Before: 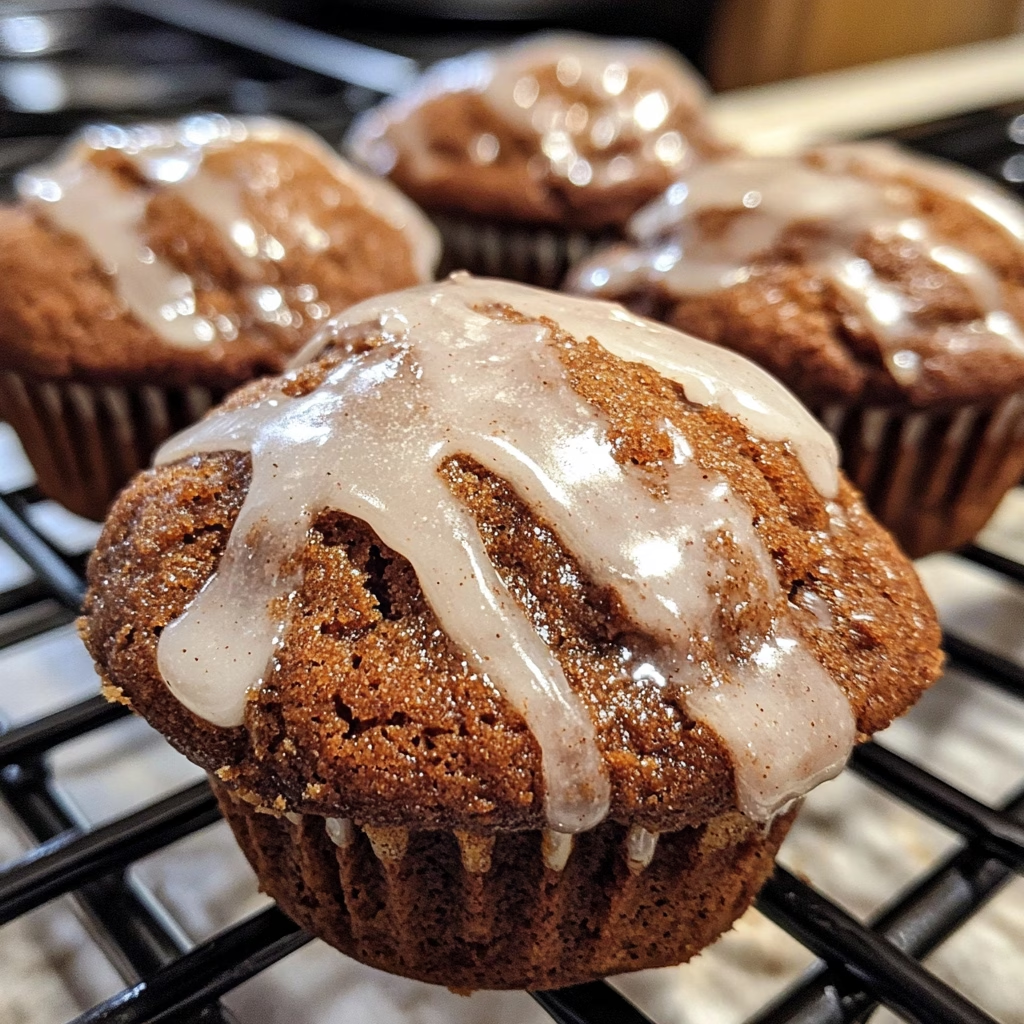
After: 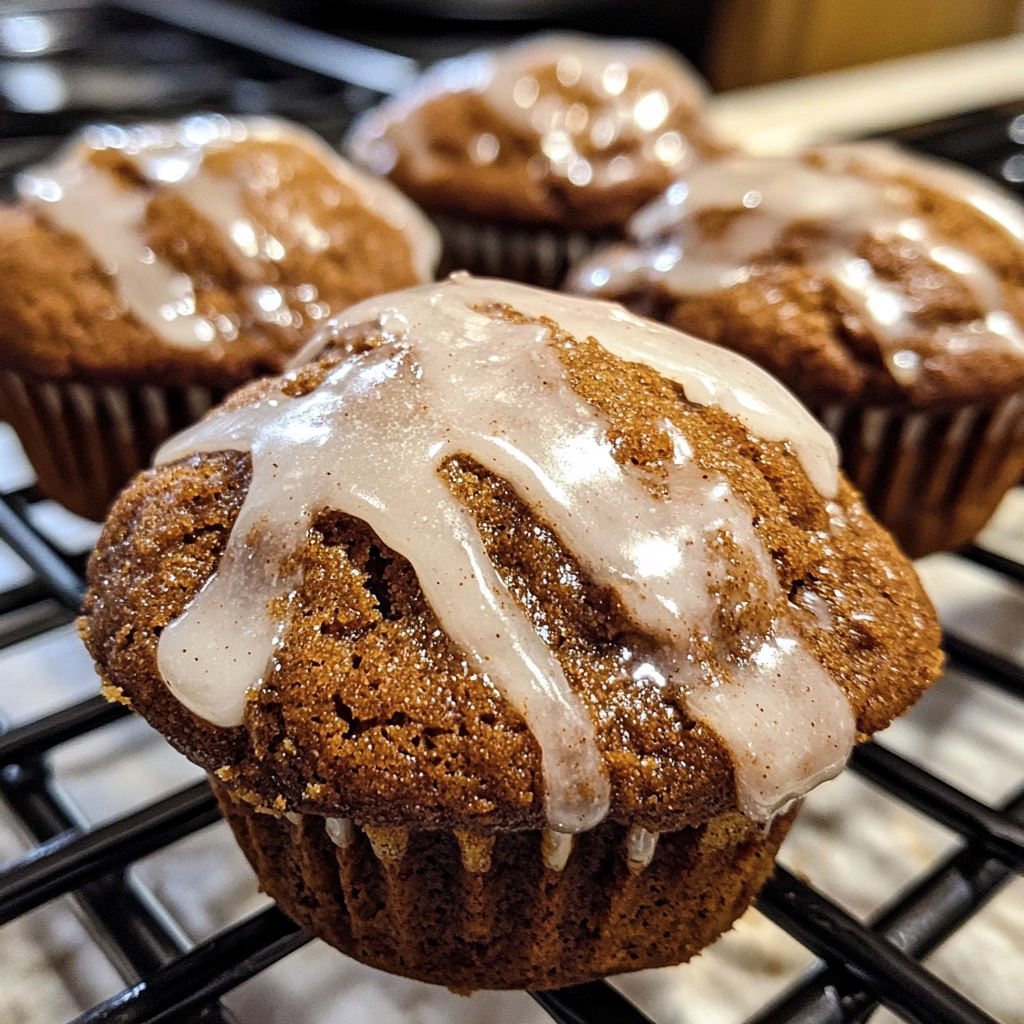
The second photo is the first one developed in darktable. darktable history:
color balance rgb: linear chroma grading › global chroma 15%, perceptual saturation grading › global saturation 30%
contrast brightness saturation: contrast 0.1, saturation -0.3
